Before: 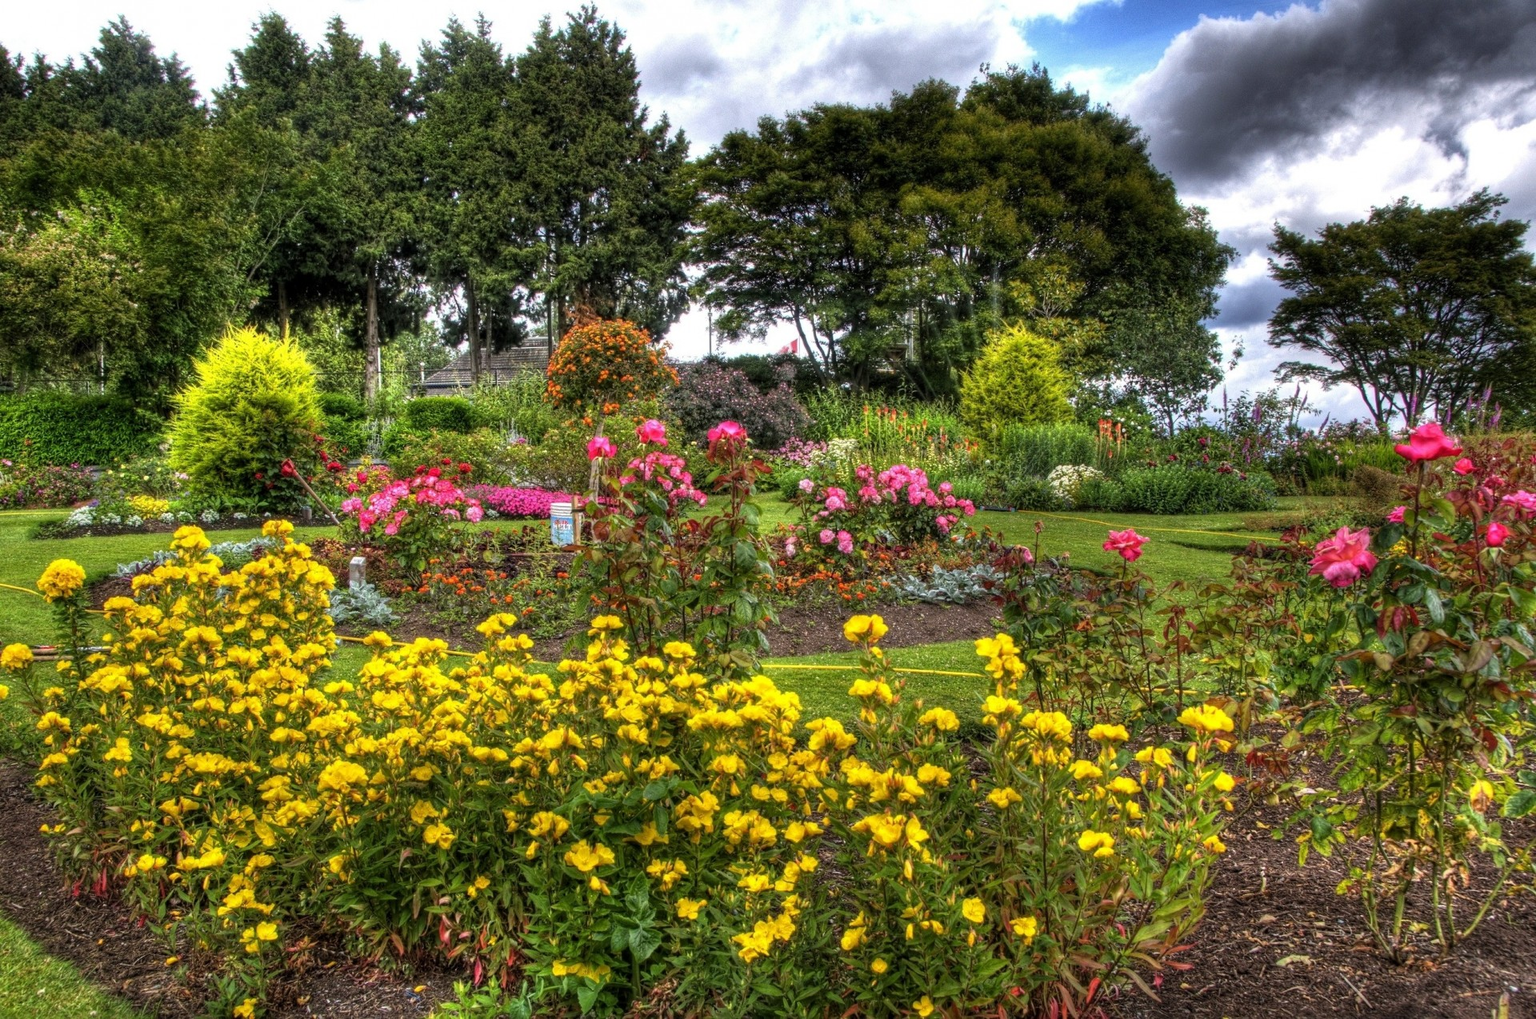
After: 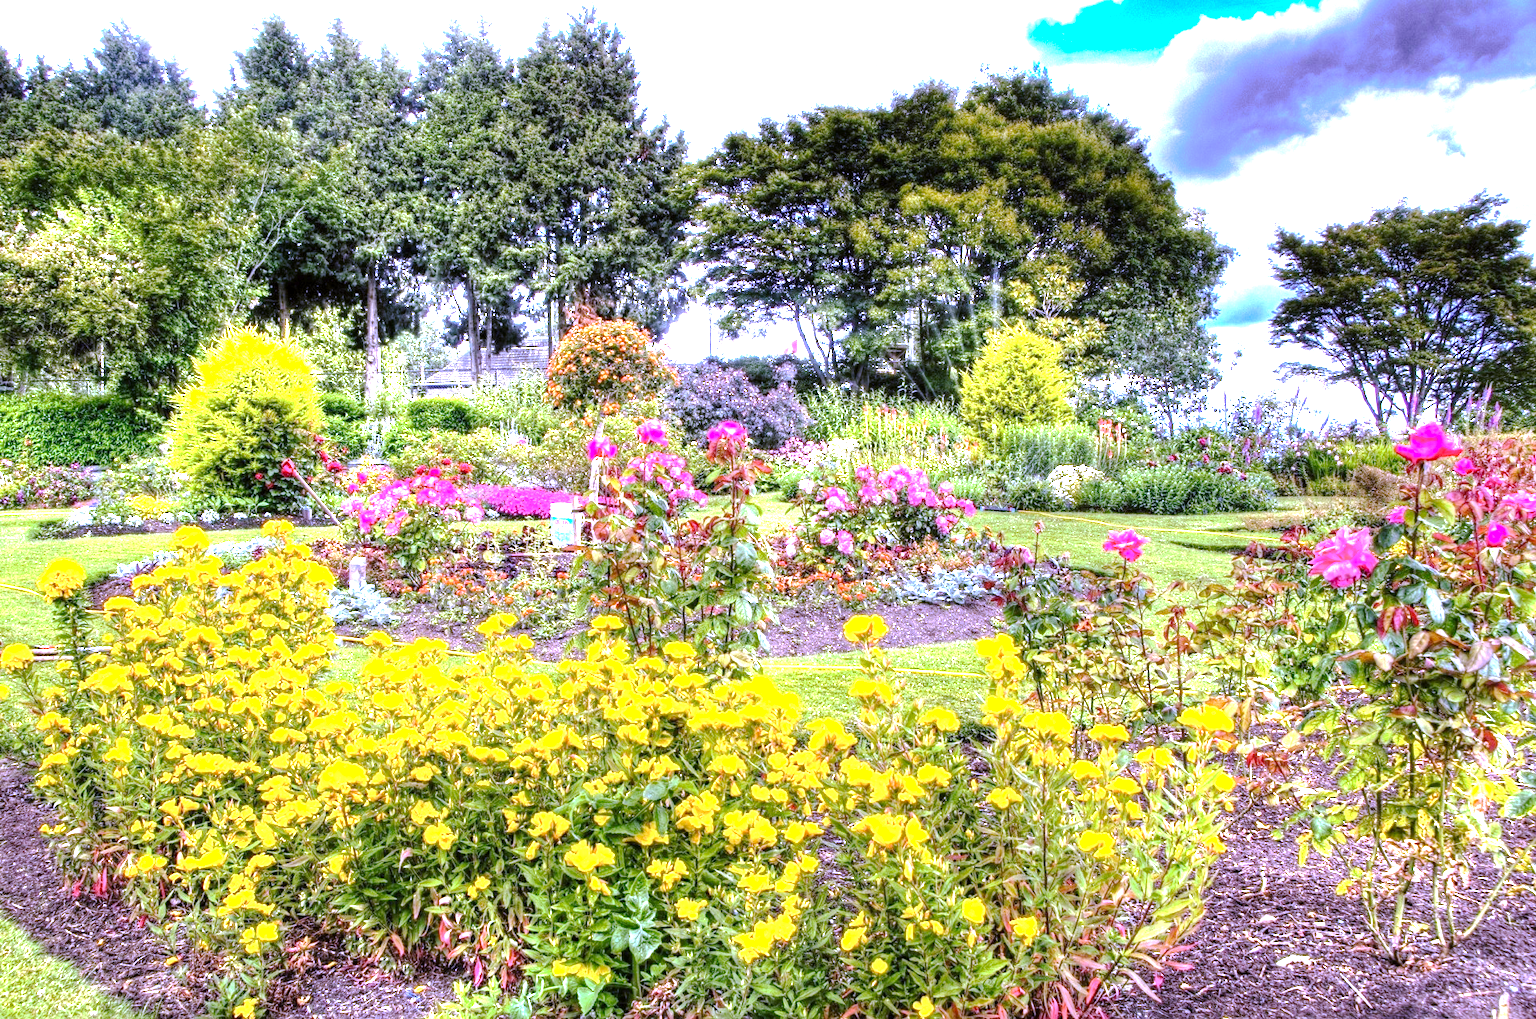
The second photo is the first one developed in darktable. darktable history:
white balance: red 0.98, blue 1.61
color correction: highlights a* 3.12, highlights b* -1.55, shadows a* -0.101, shadows b* 2.52, saturation 0.98
exposure: exposure 2.04 EV, compensate highlight preservation false
tone curve: curves: ch0 [(0, 0) (0.003, 0.012) (0.011, 0.014) (0.025, 0.02) (0.044, 0.034) (0.069, 0.047) (0.1, 0.063) (0.136, 0.086) (0.177, 0.131) (0.224, 0.183) (0.277, 0.243) (0.335, 0.317) (0.399, 0.403) (0.468, 0.488) (0.543, 0.573) (0.623, 0.649) (0.709, 0.718) (0.801, 0.795) (0.898, 0.872) (1, 1)], preserve colors none
